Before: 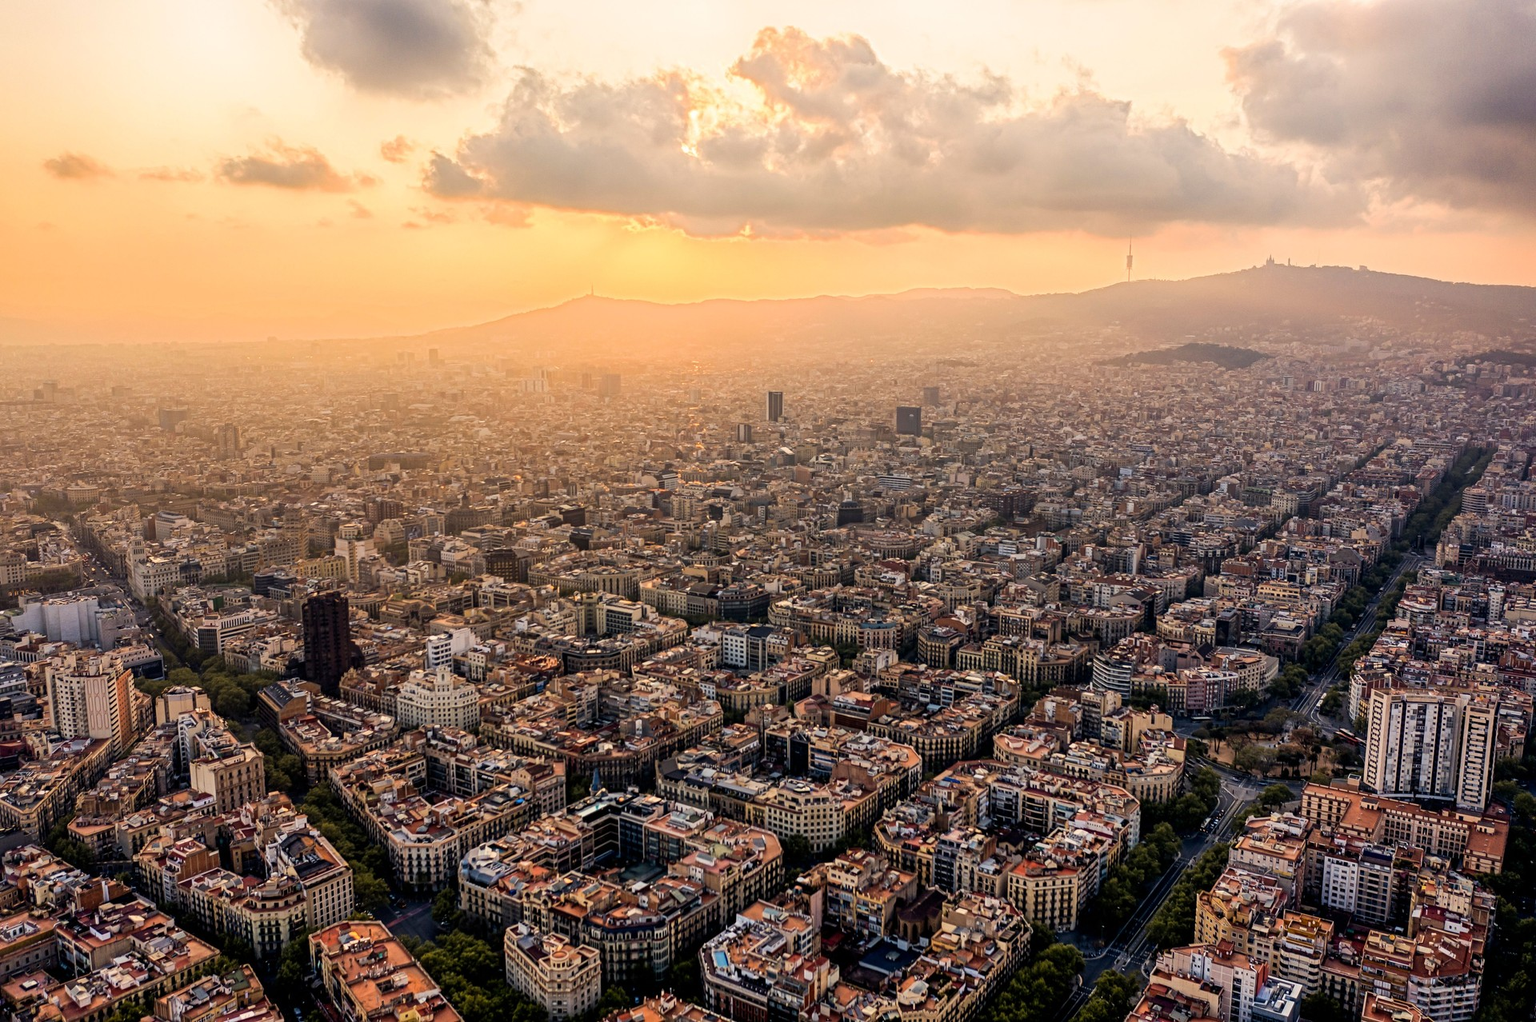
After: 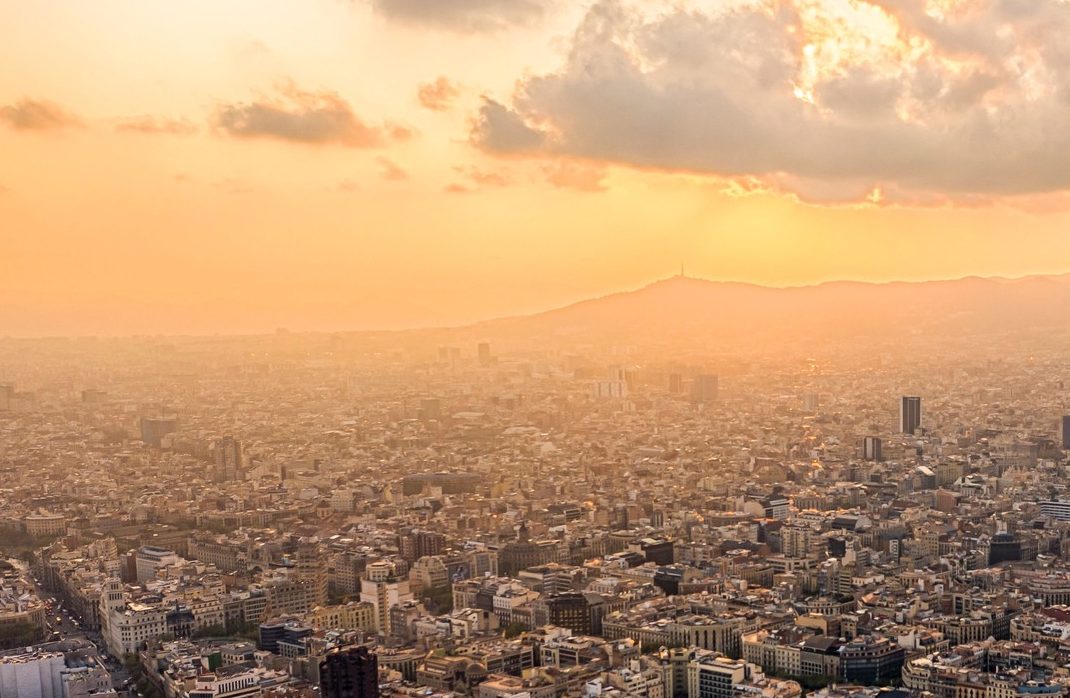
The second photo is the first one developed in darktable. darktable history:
crop and rotate: left 3.056%, top 7.419%, right 41.175%, bottom 37.954%
